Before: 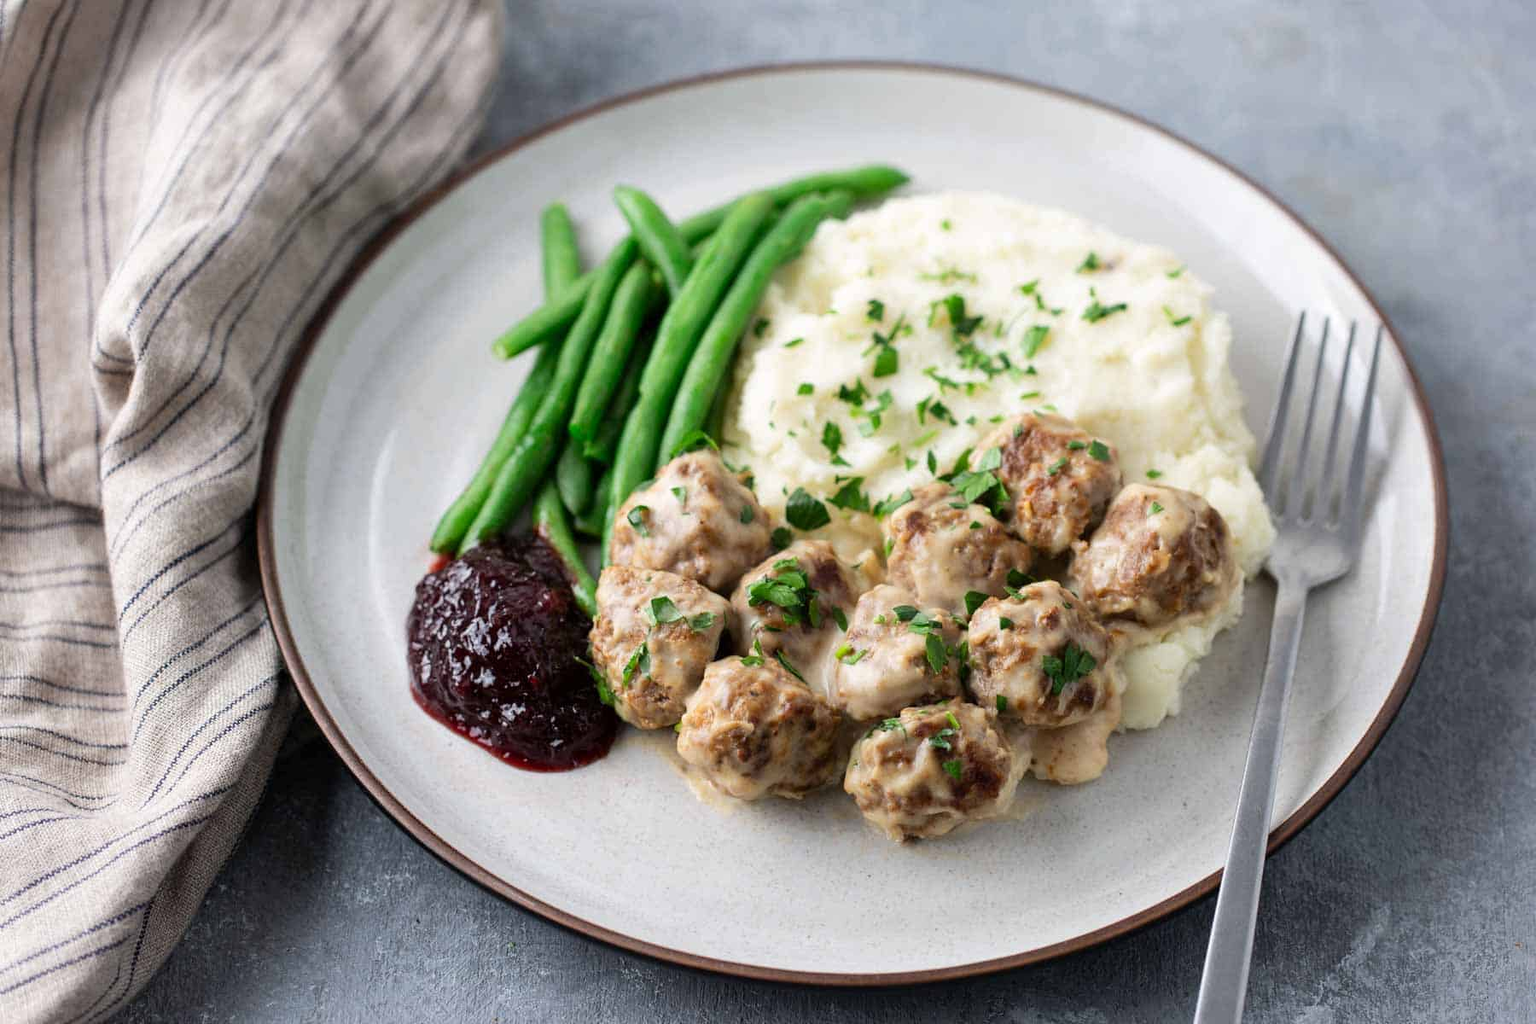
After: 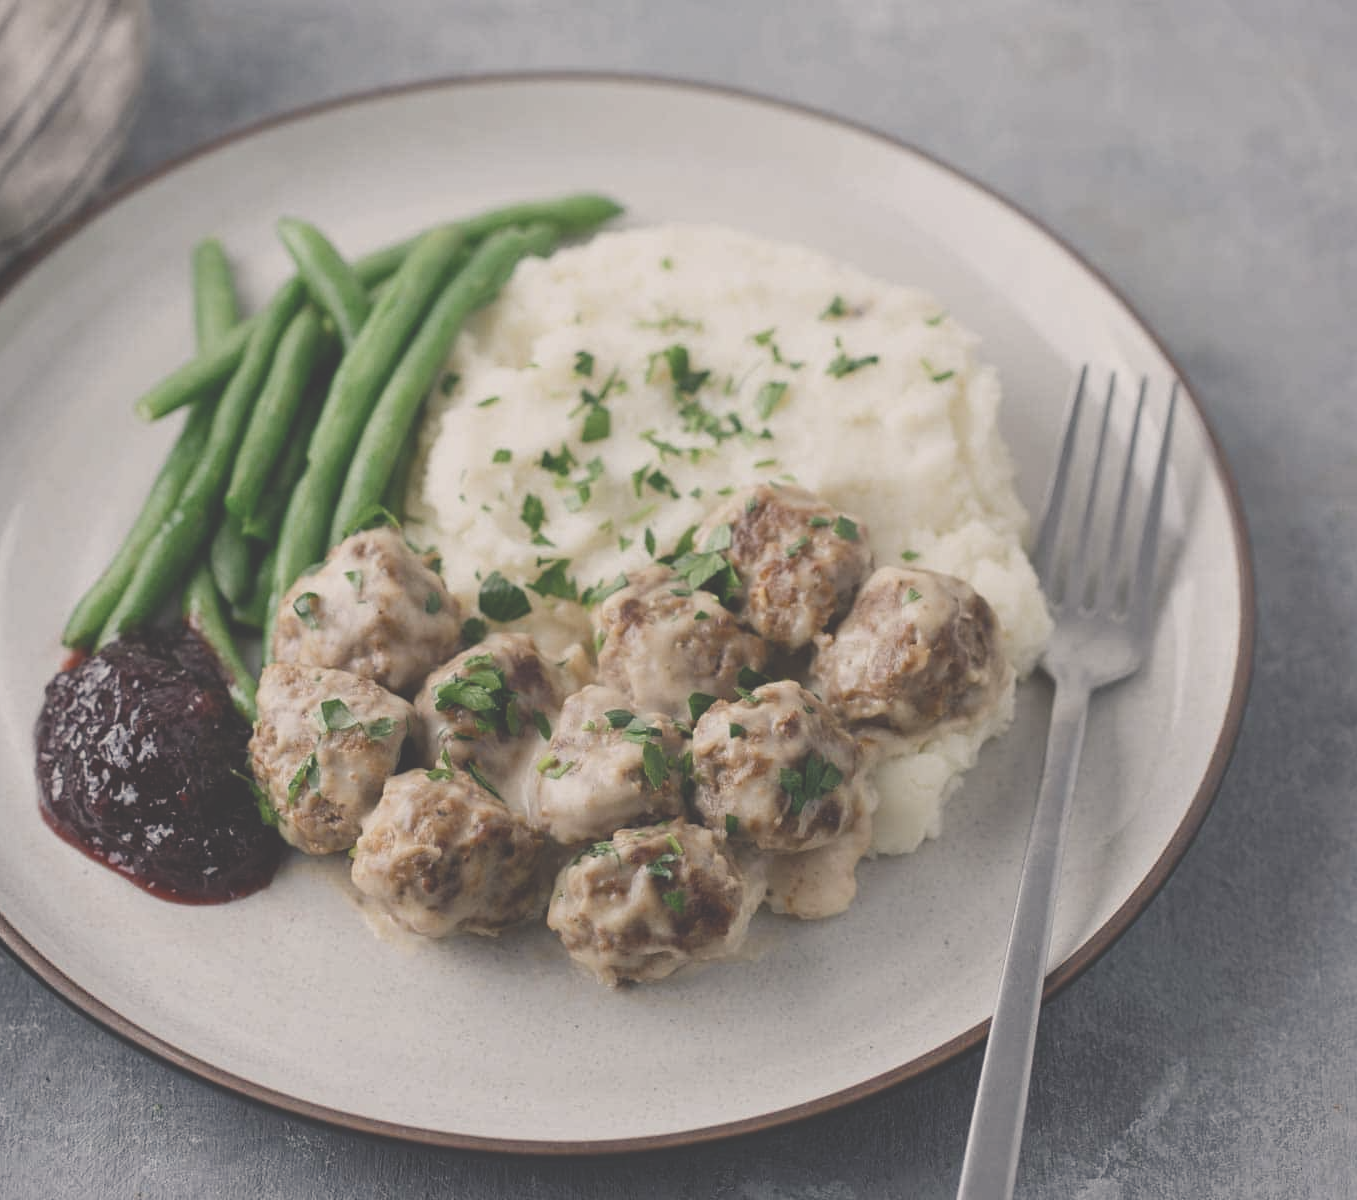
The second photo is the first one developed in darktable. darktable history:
crop and rotate: left 24.6%
contrast brightness saturation: contrast -0.26, saturation -0.43
color correction: saturation 0.8
color balance rgb: shadows lift › chroma 2%, shadows lift › hue 247.2°, power › chroma 0.3%, power › hue 25.2°, highlights gain › chroma 3%, highlights gain › hue 60°, global offset › luminance 2%, perceptual saturation grading › global saturation 20%, perceptual saturation grading › highlights -20%, perceptual saturation grading › shadows 30%
